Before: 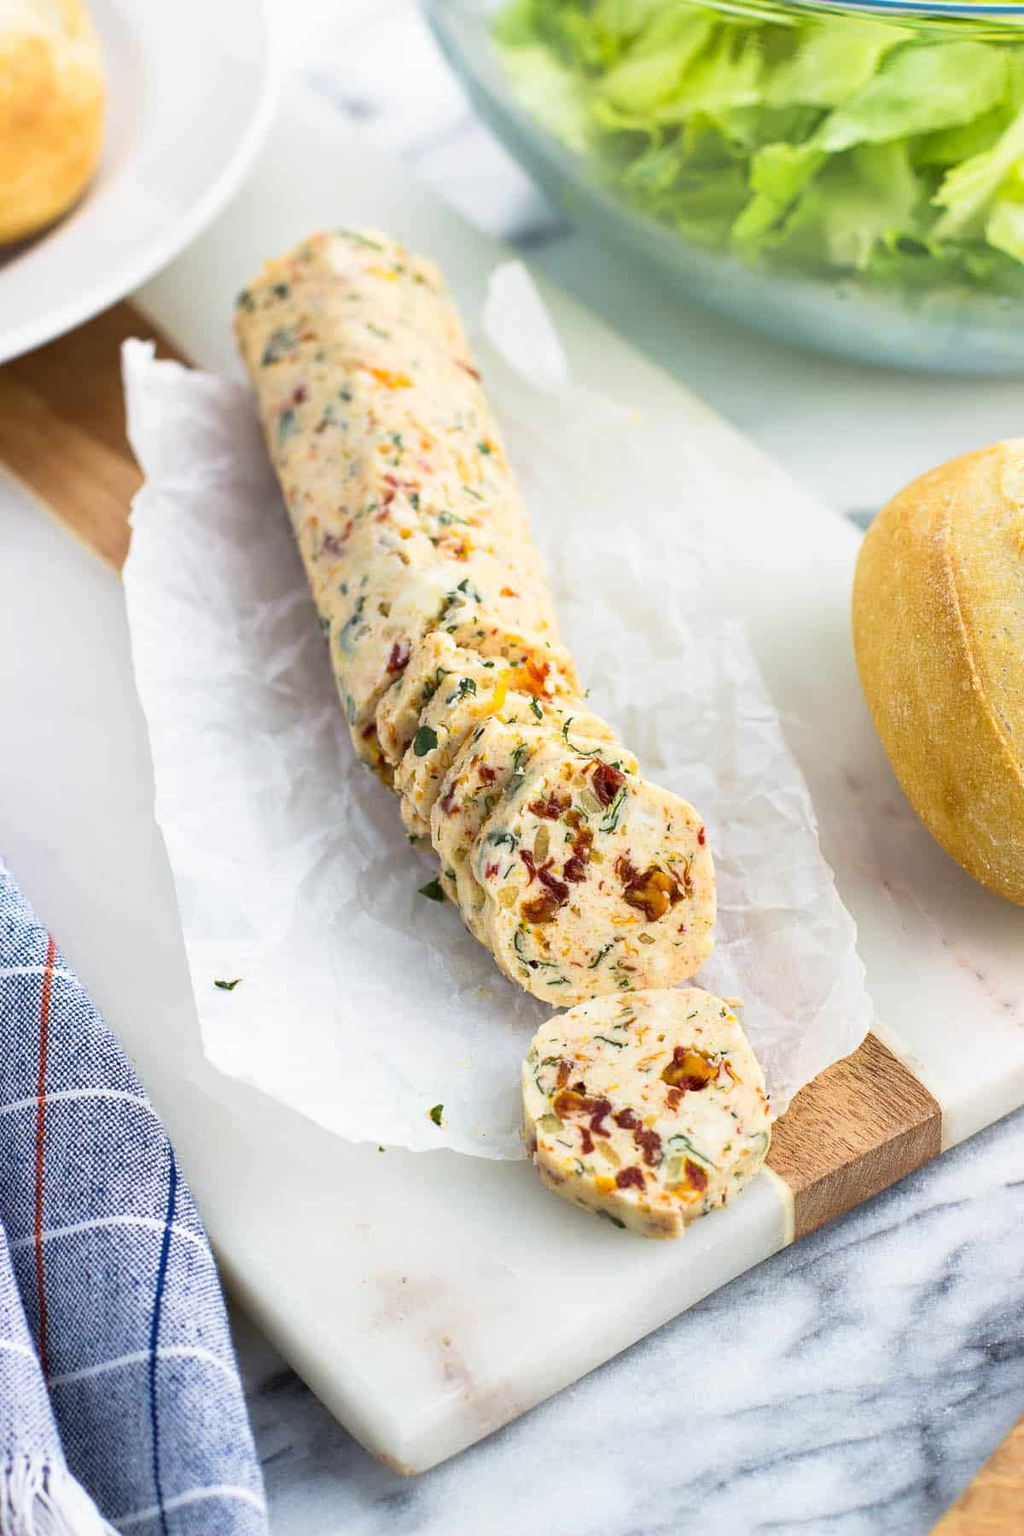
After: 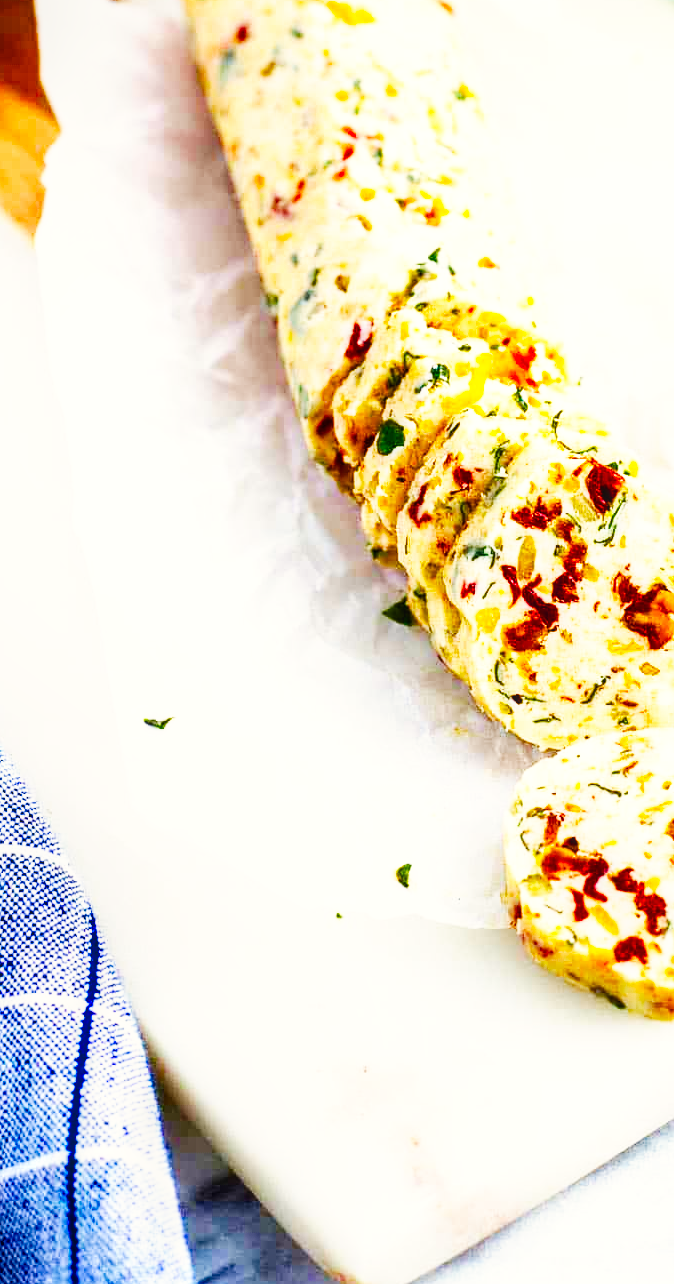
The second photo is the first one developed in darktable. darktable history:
crop: left 9.008%, top 23.993%, right 34.792%, bottom 4.627%
local contrast: on, module defaults
contrast brightness saturation: contrast 0.087, saturation 0.282
base curve: curves: ch0 [(0, 0) (0.007, 0.004) (0.027, 0.03) (0.046, 0.07) (0.207, 0.54) (0.442, 0.872) (0.673, 0.972) (1, 1)], preserve colors none
color correction: highlights b* 3.03
color balance rgb: highlights gain › chroma 0.174%, highlights gain › hue 331.77°, perceptual saturation grading › global saturation 35.059%, perceptual saturation grading › highlights -25.664%, perceptual saturation grading › shadows 25.8%, global vibrance 6.744%, saturation formula JzAzBz (2021)
